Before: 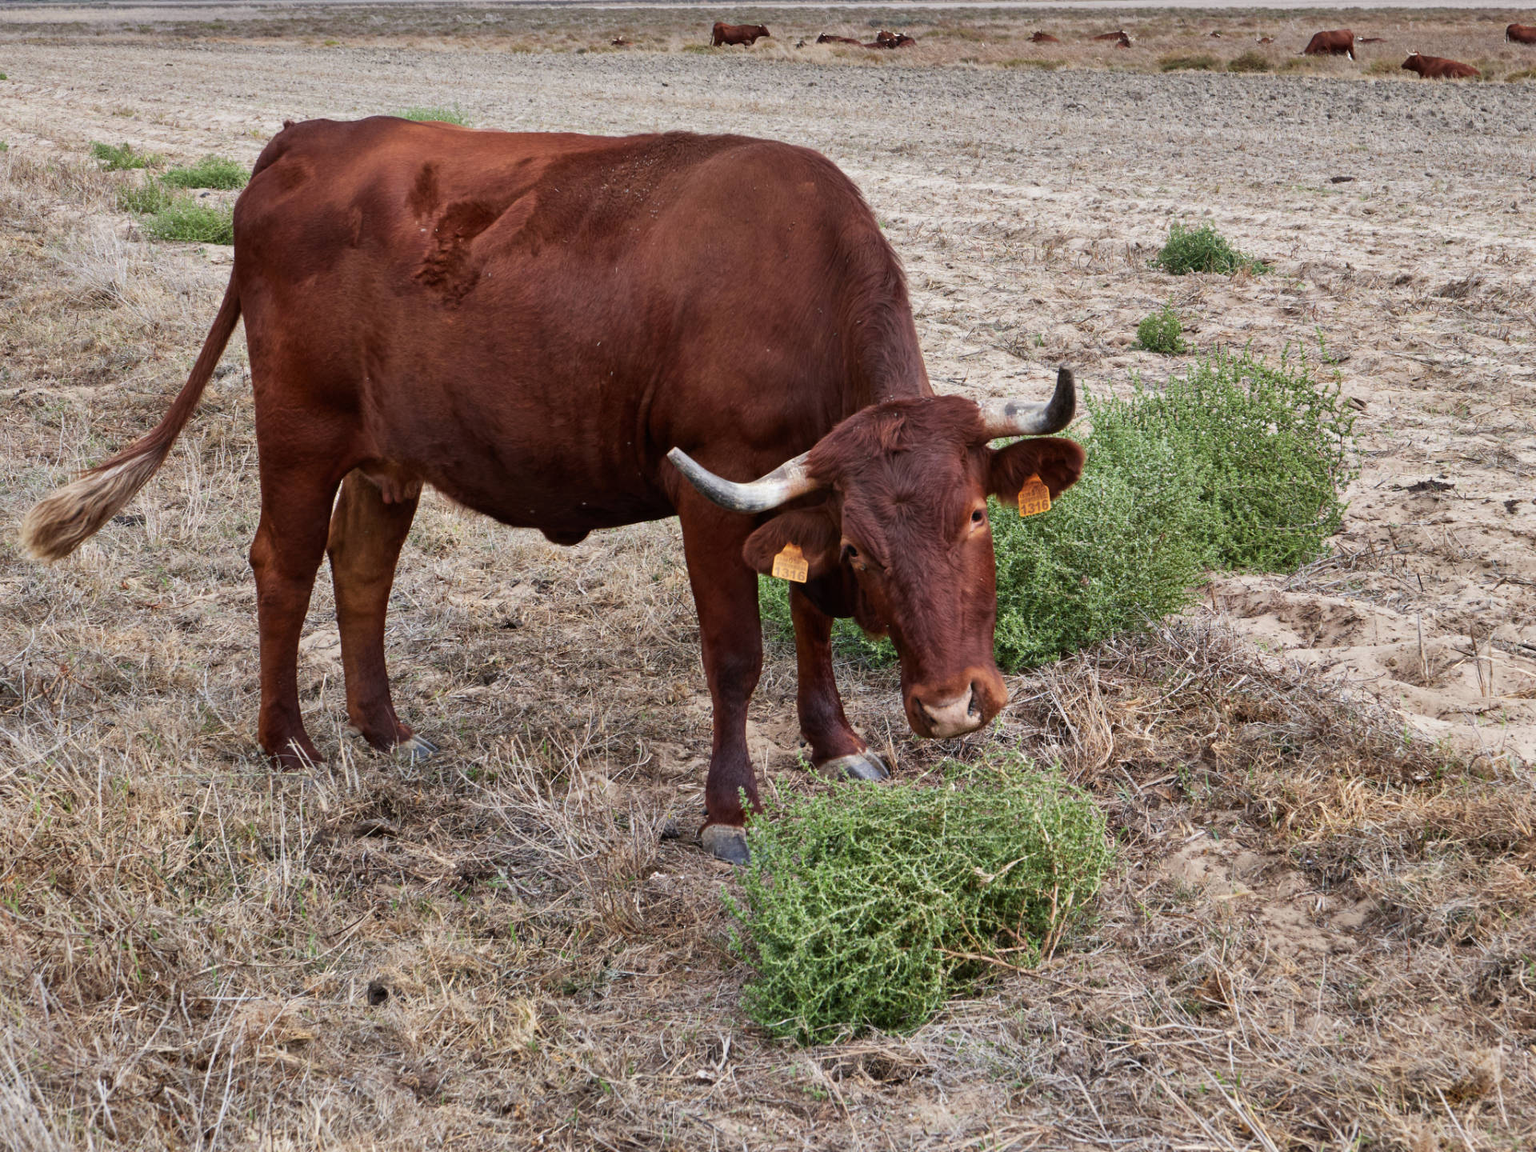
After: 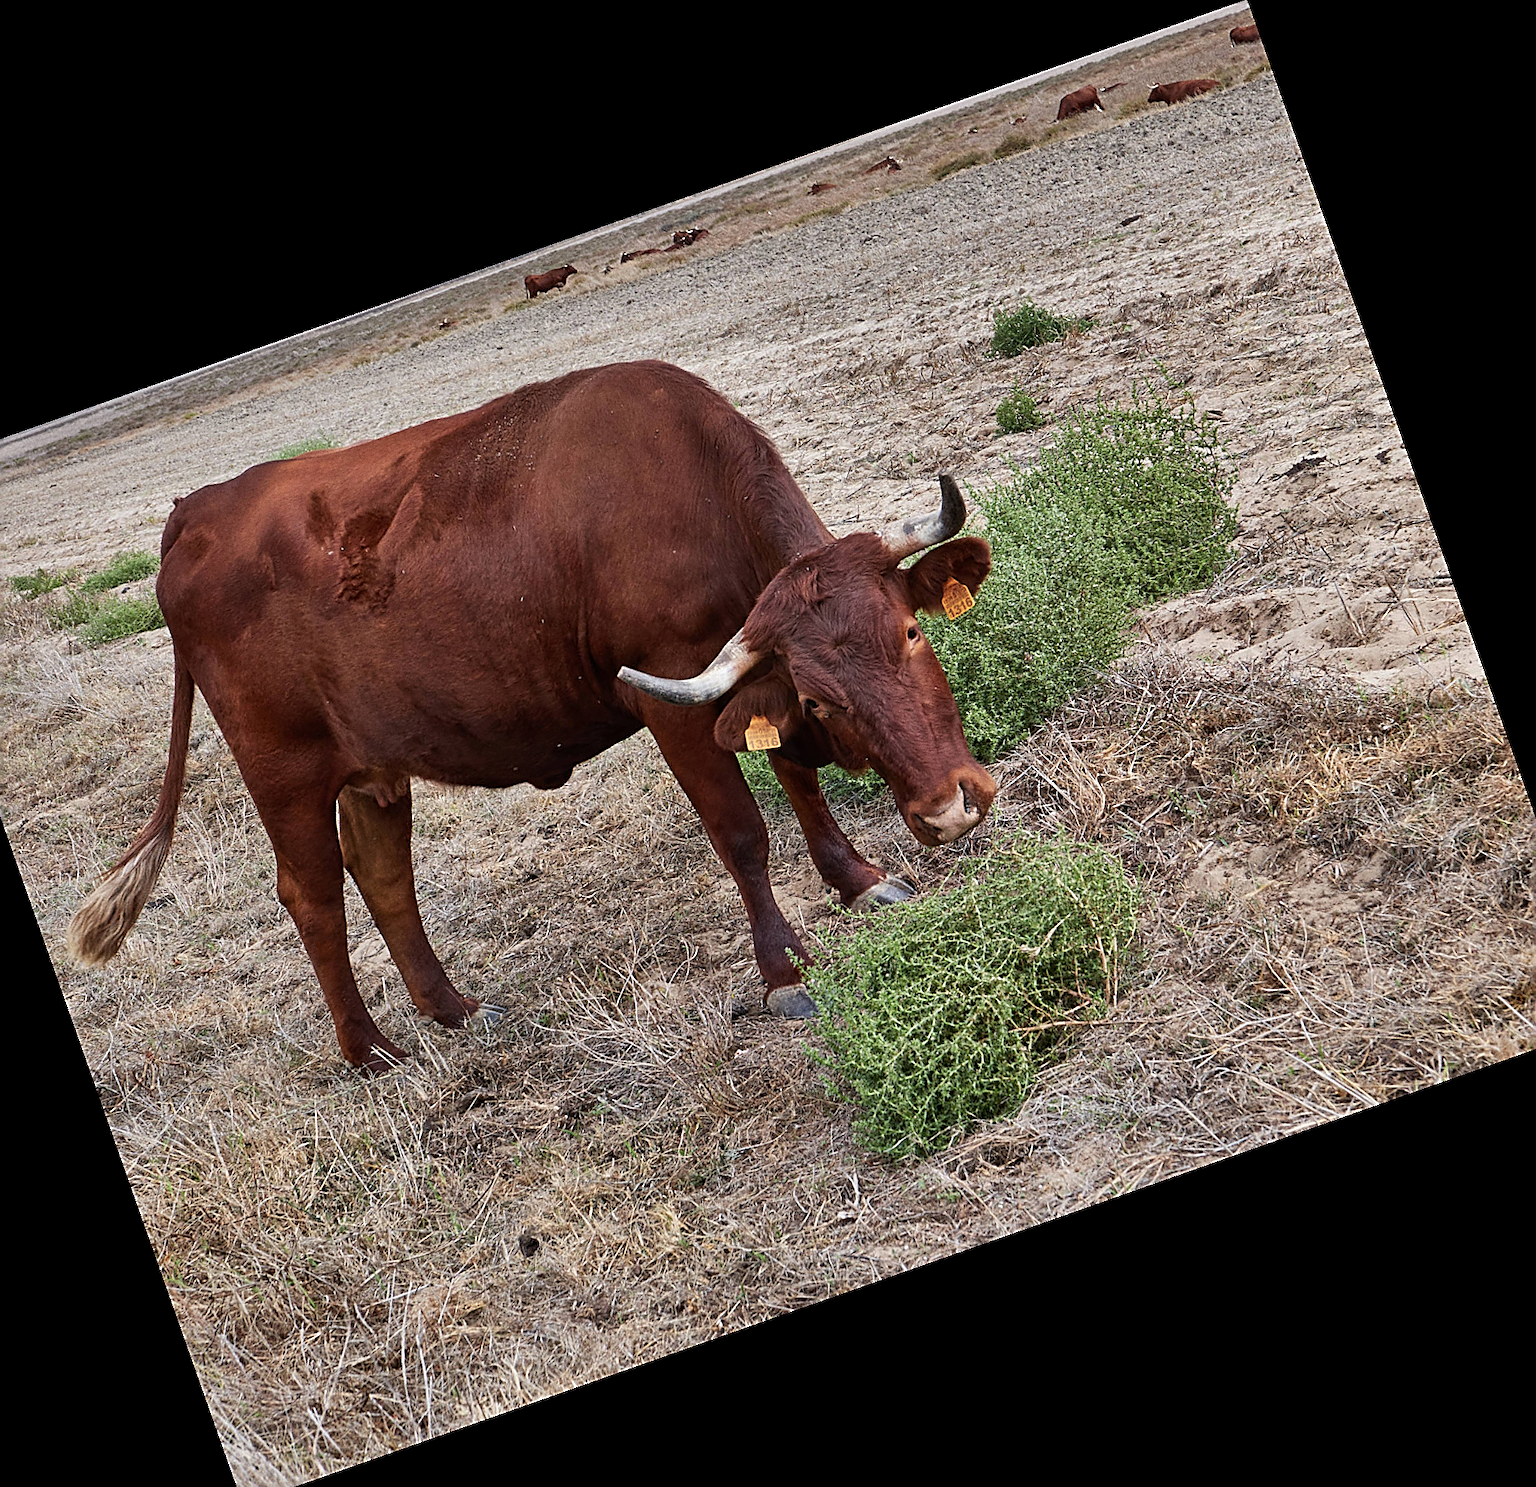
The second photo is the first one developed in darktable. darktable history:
grain: coarseness 0.09 ISO
sharpen: radius 1.685, amount 1.294
shadows and highlights: shadows 20.91, highlights -82.73, soften with gaussian
crop and rotate: angle 19.43°, left 6.812%, right 4.125%, bottom 1.087%
rgb levels: preserve colors max RGB
